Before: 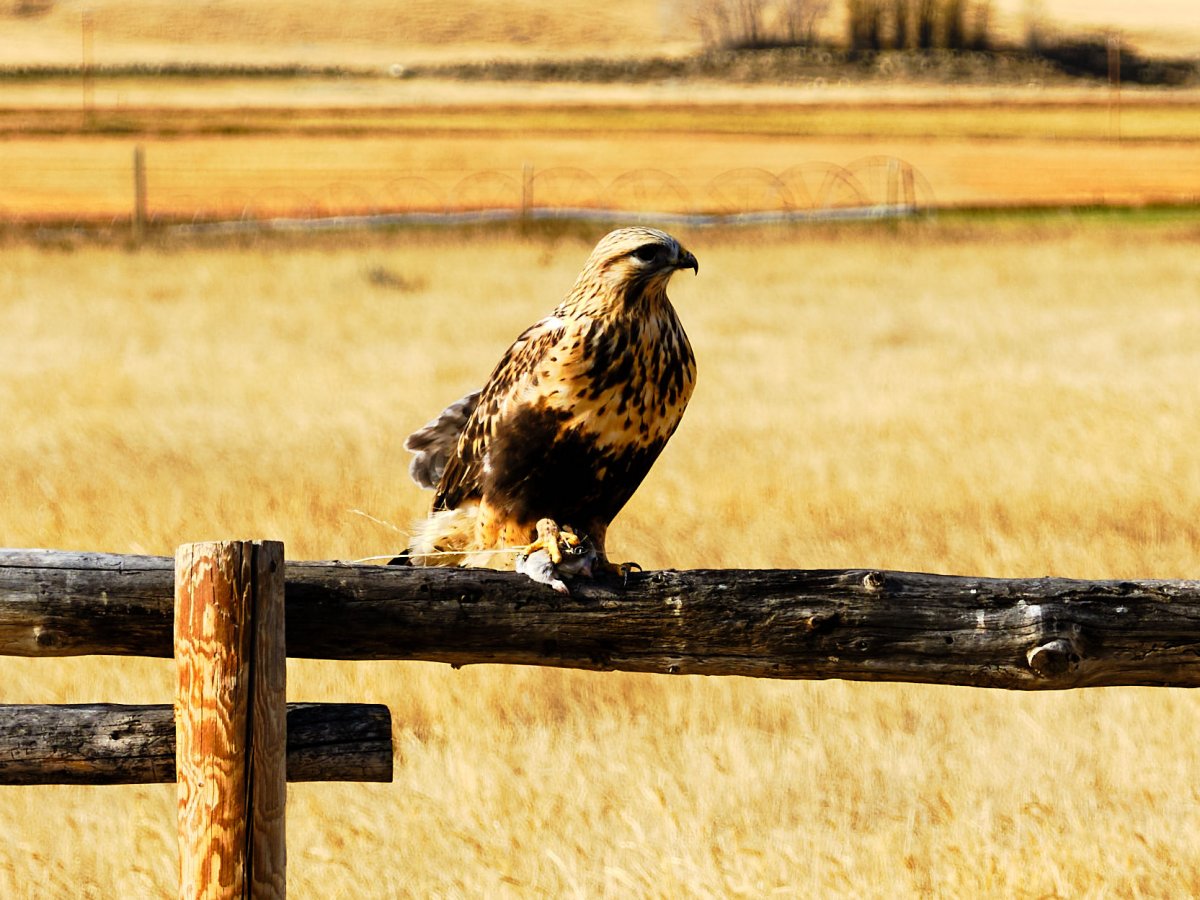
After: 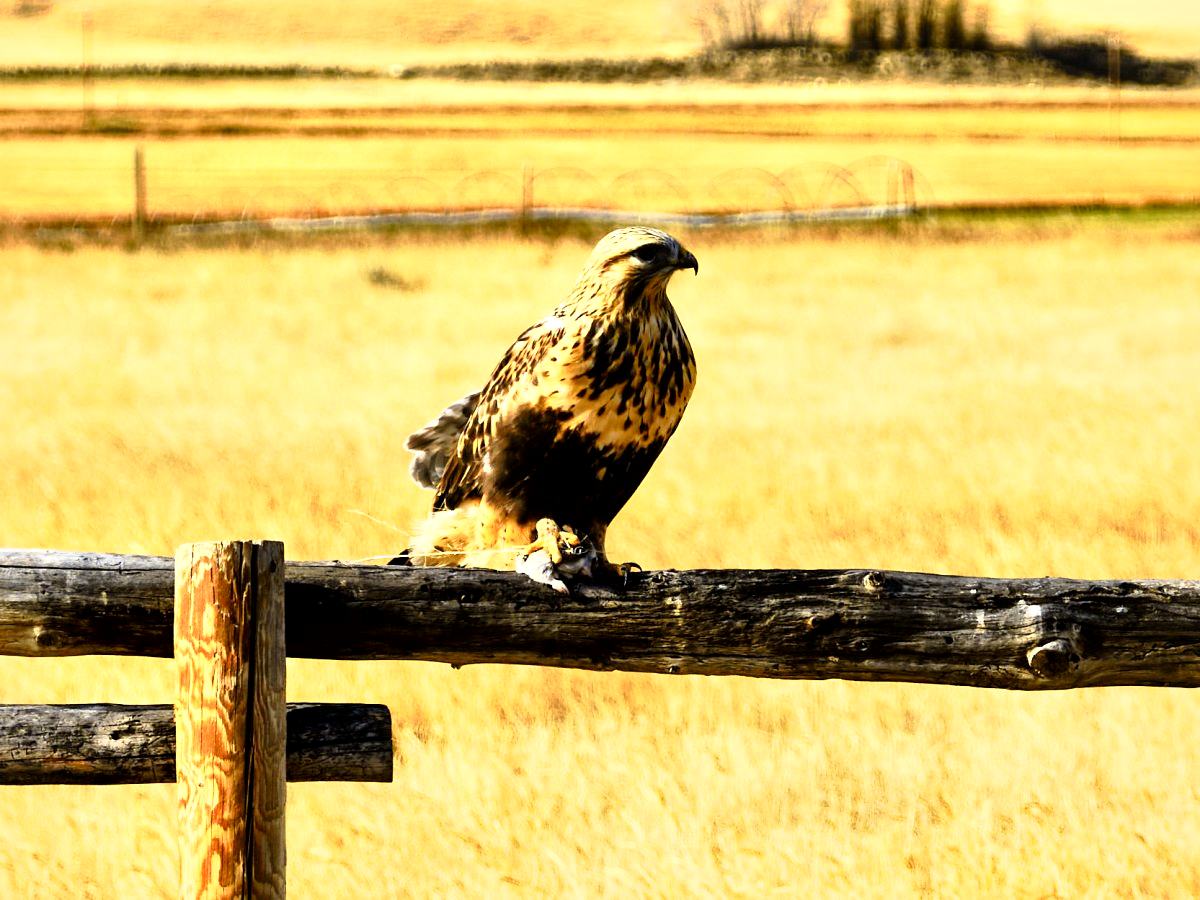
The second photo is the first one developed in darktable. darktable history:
tone curve: curves: ch0 [(0, 0.029) (0.071, 0.087) (0.223, 0.265) (0.447, 0.605) (0.654, 0.823) (0.861, 0.943) (1, 0.981)]; ch1 [(0, 0) (0.353, 0.344) (0.447, 0.449) (0.502, 0.501) (0.547, 0.54) (0.57, 0.582) (0.608, 0.608) (0.618, 0.631) (0.657, 0.699) (1, 1)]; ch2 [(0, 0) (0.34, 0.314) (0.456, 0.456) (0.5, 0.503) (0.528, 0.54) (0.557, 0.577) (0.589, 0.626) (1, 1)], color space Lab, independent channels, preserve colors none
local contrast: mode bilateral grid, contrast 44, coarseness 69, detail 214%, midtone range 0.2
